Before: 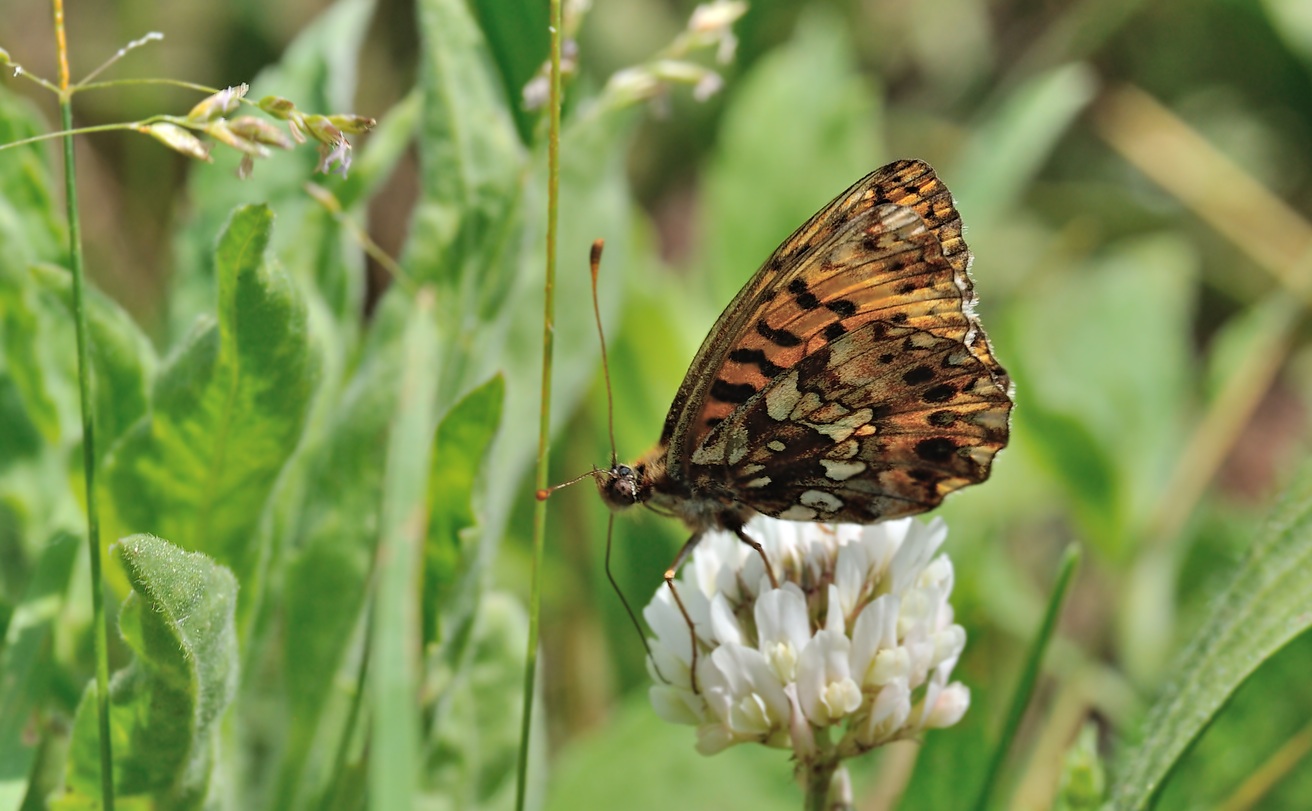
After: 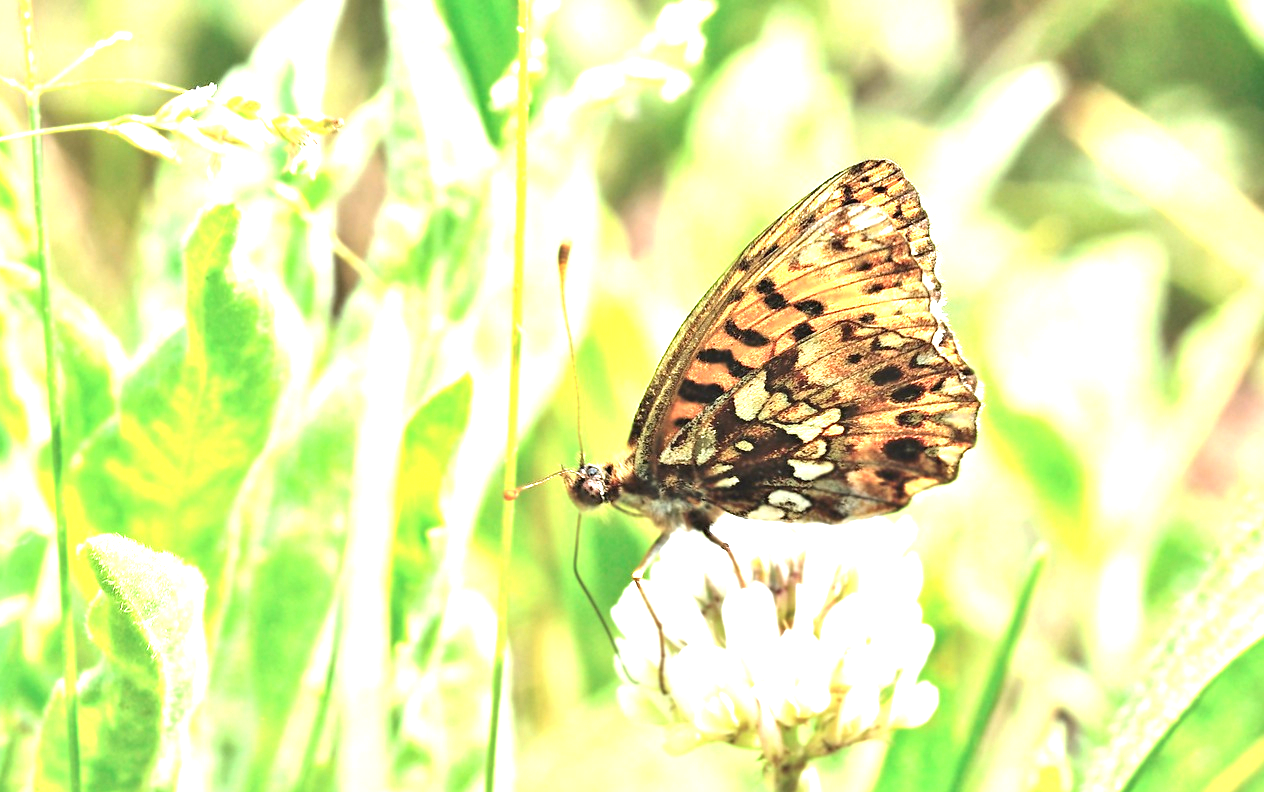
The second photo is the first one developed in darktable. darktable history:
crop and rotate: left 2.536%, right 1.107%, bottom 2.246%
exposure: black level correction 0, exposure 2.327 EV, compensate exposure bias true, compensate highlight preservation false
